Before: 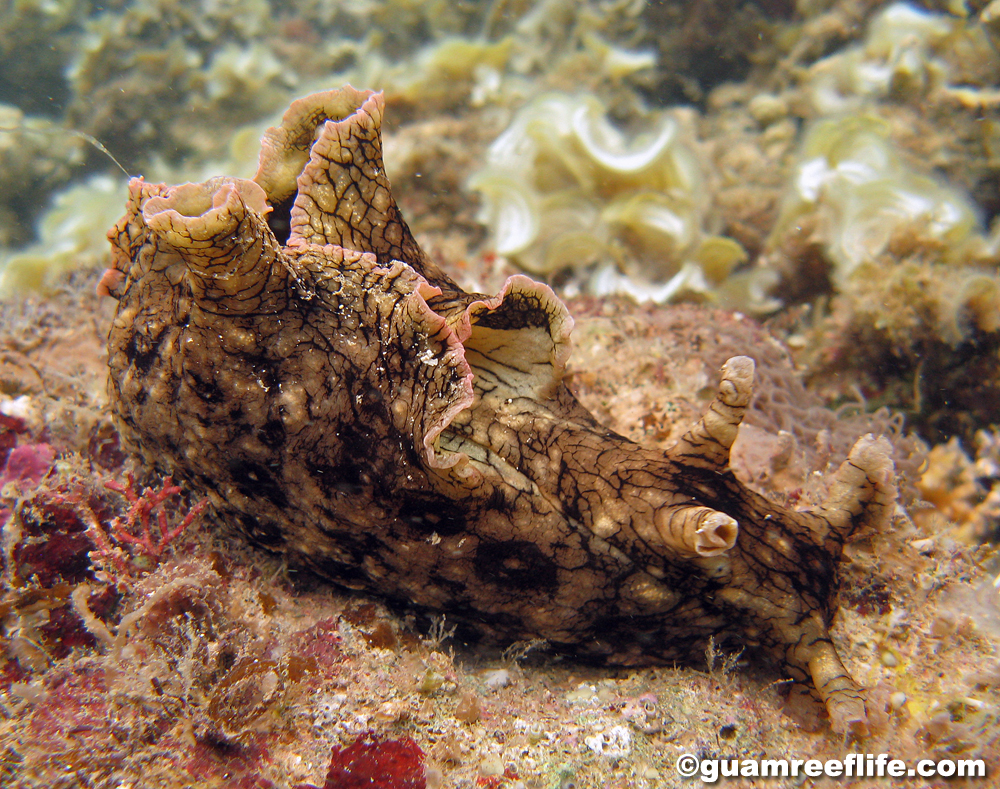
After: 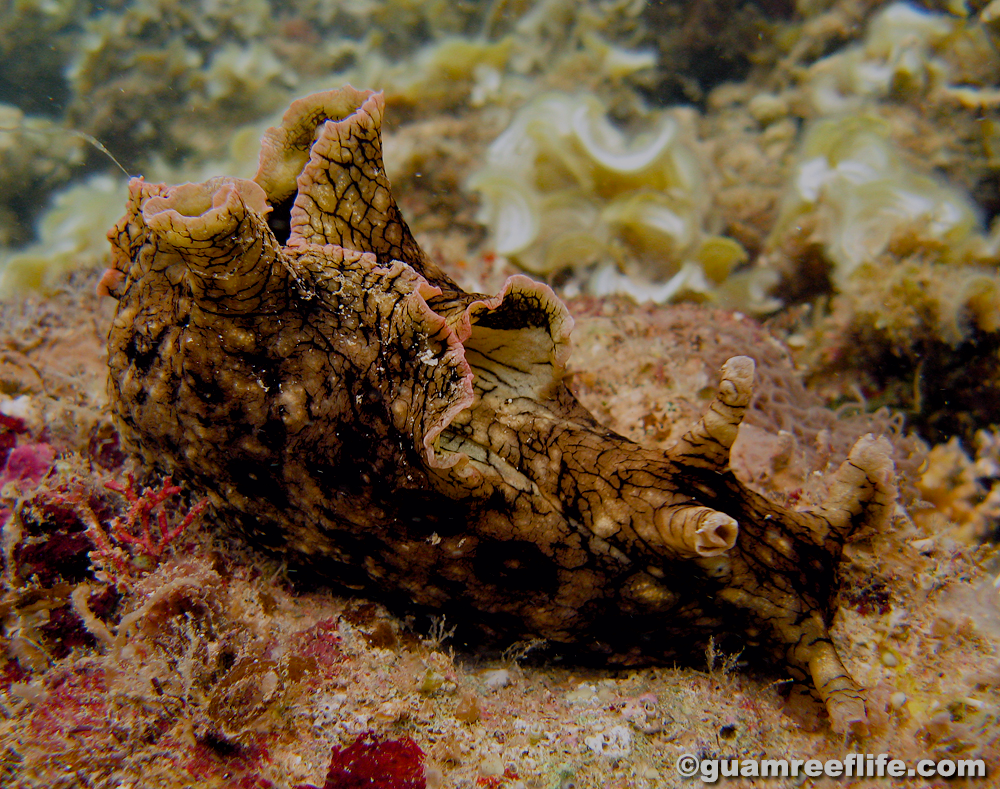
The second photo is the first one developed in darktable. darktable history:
exposure: black level correction 0.009, exposure -0.637 EV, compensate highlight preservation false
filmic rgb: black relative exposure -8.42 EV, white relative exposure 4.68 EV, hardness 3.82, color science v6 (2022)
color balance rgb: perceptual saturation grading › global saturation 20%, perceptual saturation grading › highlights -25%, perceptual saturation grading › shadows 25%
